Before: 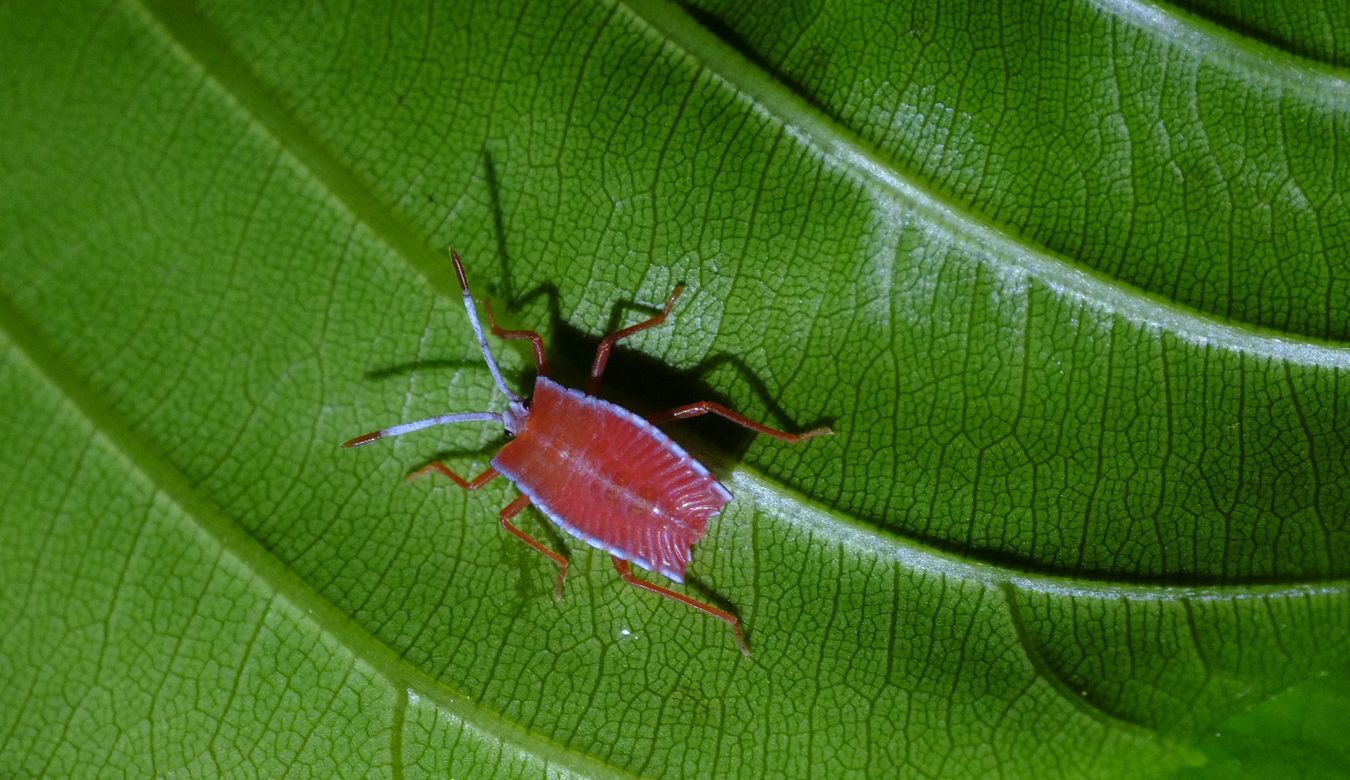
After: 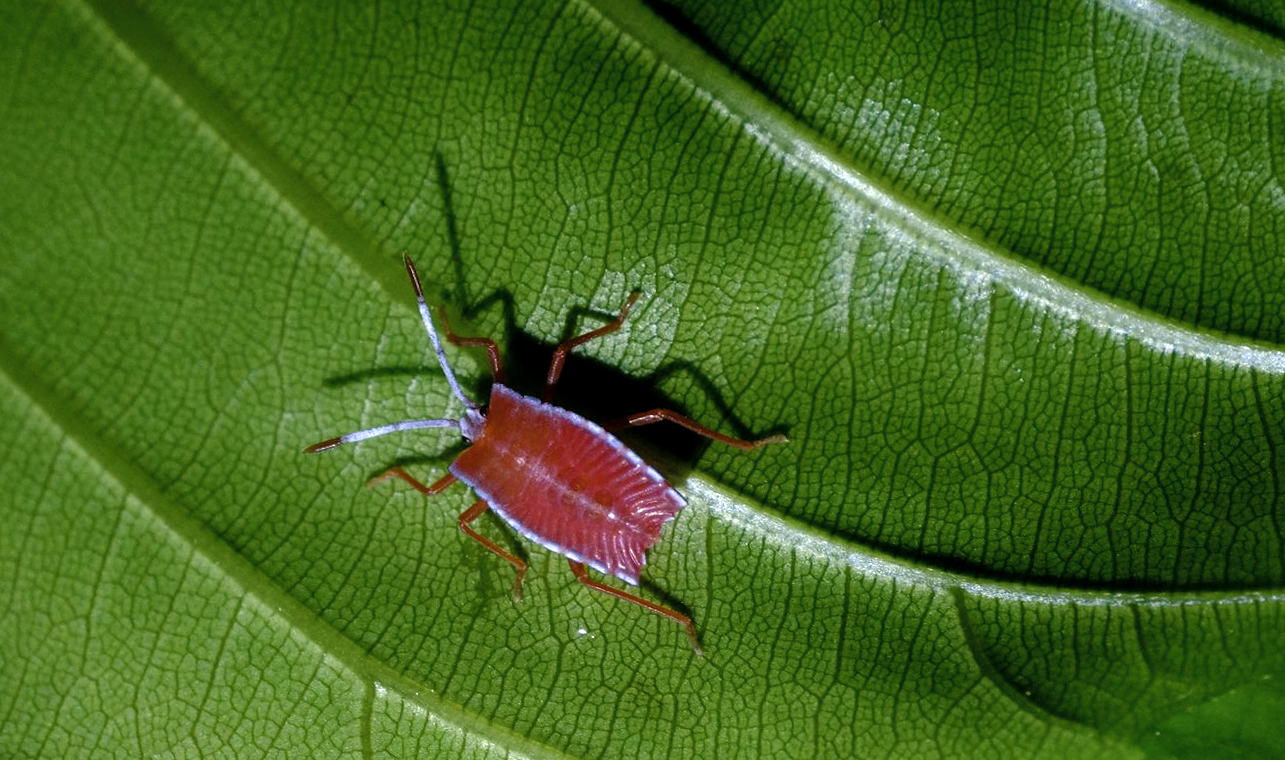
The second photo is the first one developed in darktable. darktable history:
color balance rgb: shadows lift › chroma 2%, shadows lift › hue 185.64°, power › luminance 1.48%, highlights gain › chroma 3%, highlights gain › hue 54.51°, global offset › luminance -0.4%, perceptual saturation grading › highlights -18.47%, perceptual saturation grading › mid-tones 6.62%, perceptual saturation grading › shadows 28.22%, perceptual brilliance grading › highlights 15.68%, perceptual brilliance grading › shadows -14.29%, global vibrance 25.96%, contrast 6.45%
rotate and perspective: rotation 0.074°, lens shift (vertical) 0.096, lens shift (horizontal) -0.041, crop left 0.043, crop right 0.952, crop top 0.024, crop bottom 0.979
white balance: emerald 1
color zones: curves: ch0 [(0, 0.5) (0.143, 0.5) (0.286, 0.5) (0.429, 0.504) (0.571, 0.5) (0.714, 0.509) (0.857, 0.5) (1, 0.5)]; ch1 [(0, 0.425) (0.143, 0.425) (0.286, 0.375) (0.429, 0.405) (0.571, 0.5) (0.714, 0.47) (0.857, 0.425) (1, 0.435)]; ch2 [(0, 0.5) (0.143, 0.5) (0.286, 0.5) (0.429, 0.517) (0.571, 0.5) (0.714, 0.51) (0.857, 0.5) (1, 0.5)]
